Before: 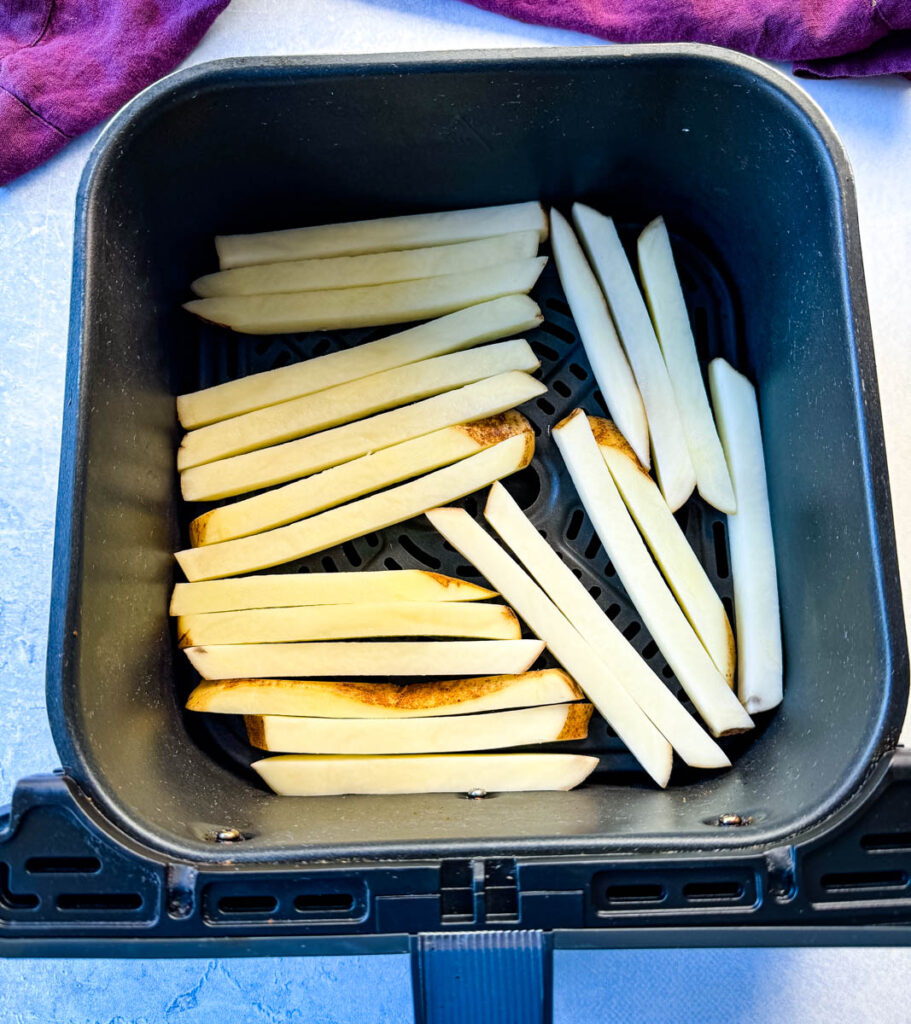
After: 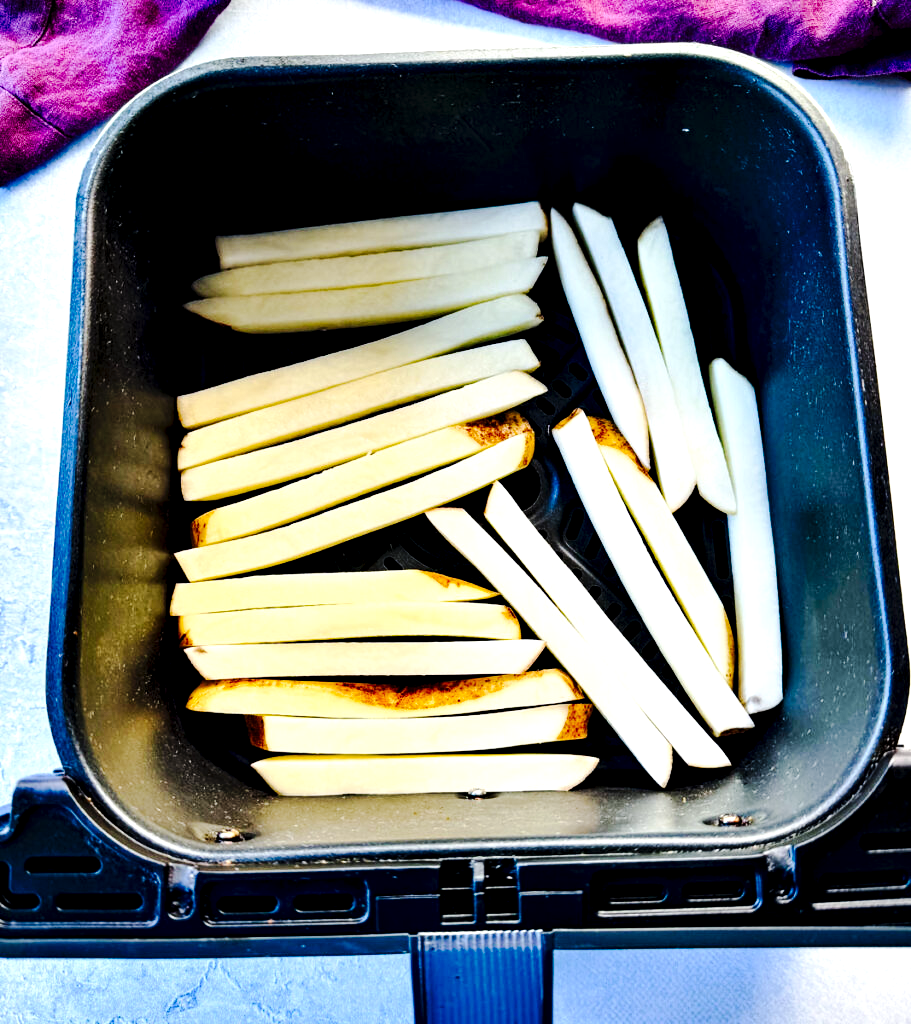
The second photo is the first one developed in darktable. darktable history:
tone curve: curves: ch0 [(0, 0) (0.003, 0.002) (0.011, 0.009) (0.025, 0.018) (0.044, 0.03) (0.069, 0.043) (0.1, 0.057) (0.136, 0.079) (0.177, 0.125) (0.224, 0.178) (0.277, 0.255) (0.335, 0.341) (0.399, 0.443) (0.468, 0.553) (0.543, 0.644) (0.623, 0.718) (0.709, 0.779) (0.801, 0.849) (0.898, 0.929) (1, 1)], preserve colors none
contrast equalizer: y [[0.6 ×6], [0.55 ×6], [0 ×6], [0 ×6], [0 ×6]]
